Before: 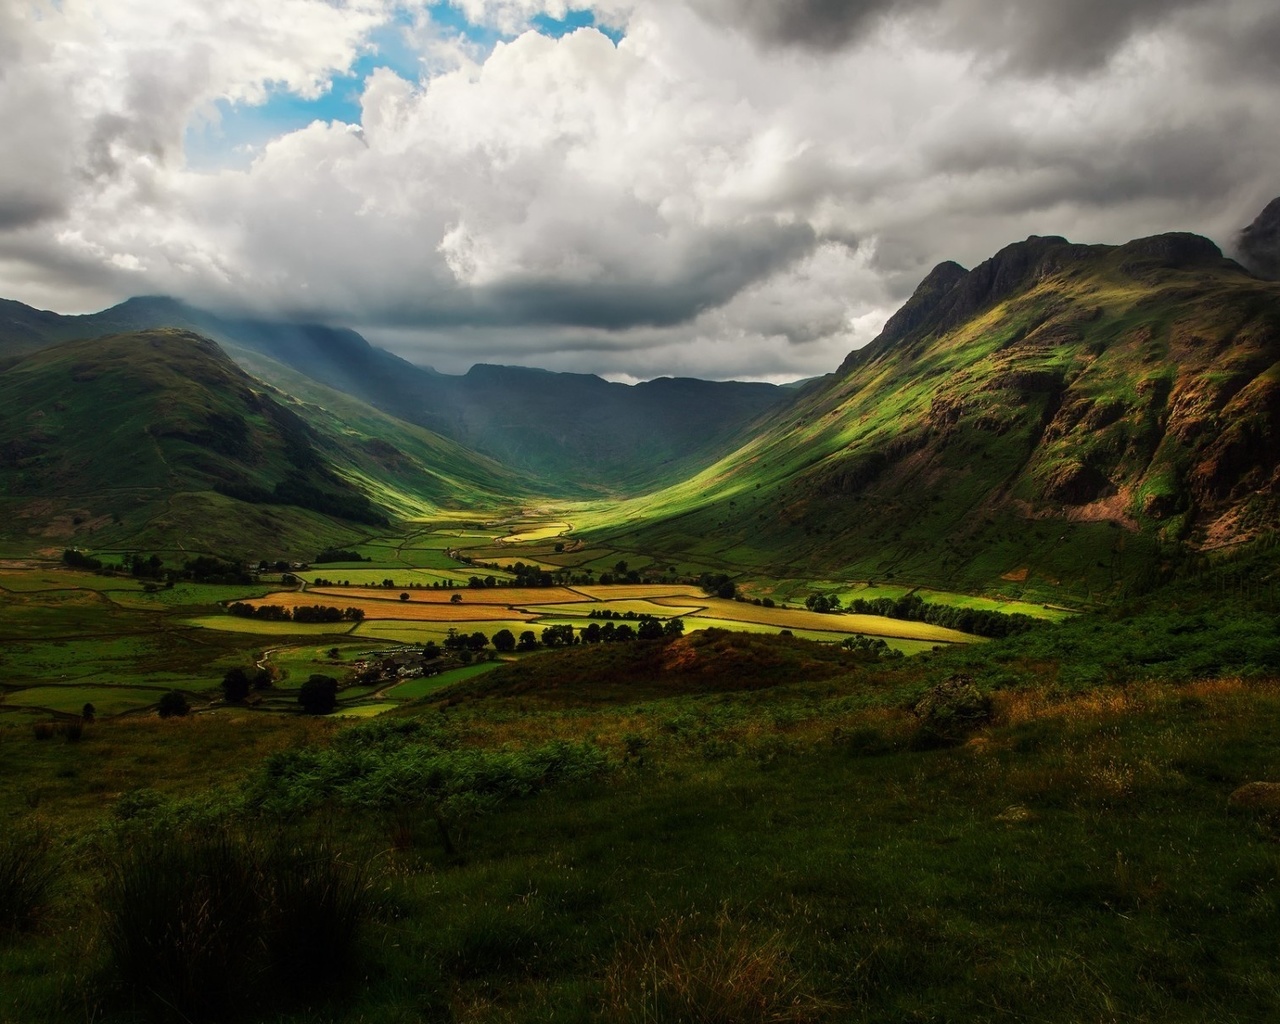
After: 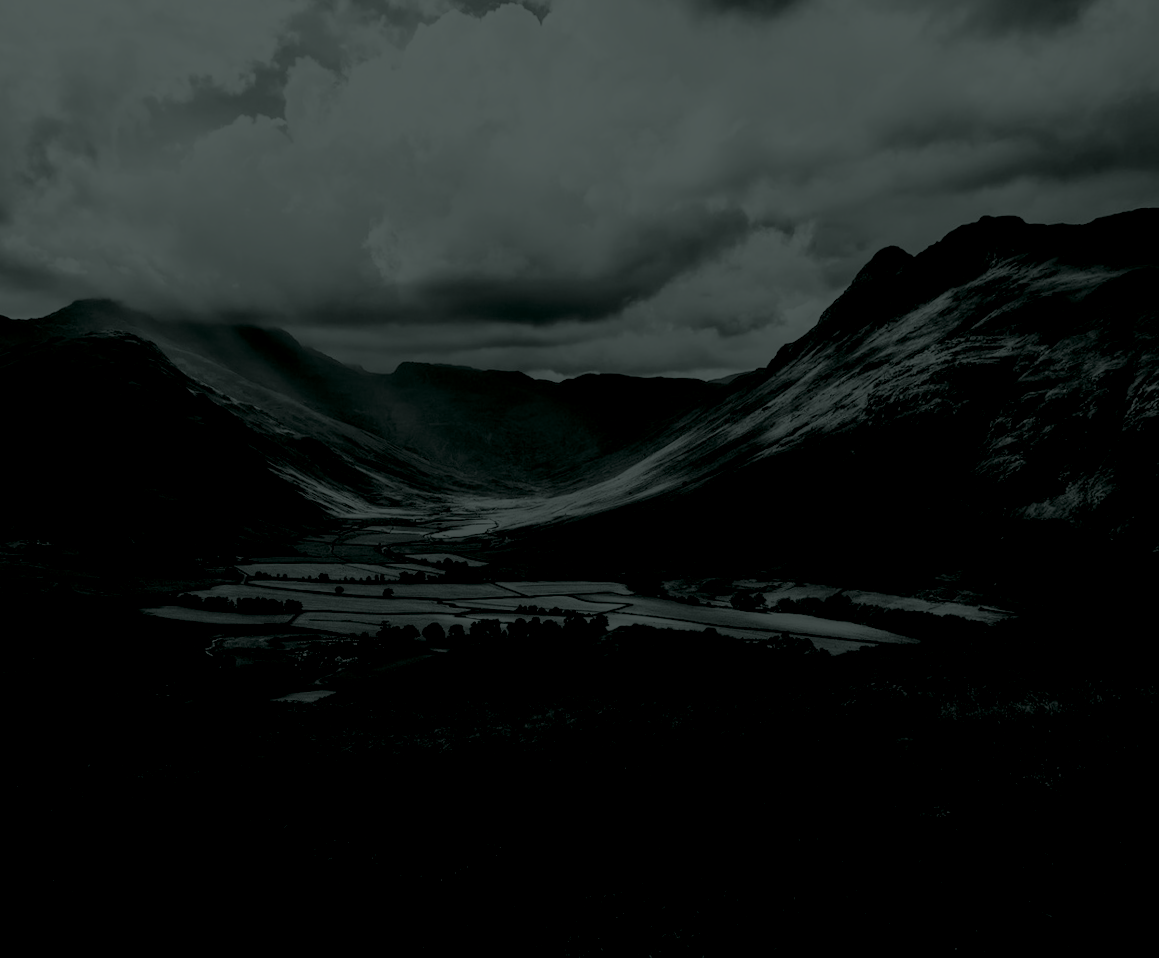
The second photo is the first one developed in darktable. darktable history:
contrast brightness saturation: contrast 0.13, brightness -0.24, saturation 0.14
colorize: hue 90°, saturation 19%, lightness 1.59%, version 1
color correction: highlights a* 17.94, highlights b* 35.39, shadows a* 1.48, shadows b* 6.42, saturation 1.01
rotate and perspective: rotation 0.062°, lens shift (vertical) 0.115, lens shift (horizontal) -0.133, crop left 0.047, crop right 0.94, crop top 0.061, crop bottom 0.94
crop: right 4.126%, bottom 0.031%
local contrast: detail 110%
exposure: black level correction 0.001, exposure 0.955 EV, compensate exposure bias true, compensate highlight preservation false
filmic rgb: black relative exposure -5 EV, hardness 2.88, contrast 1.3
